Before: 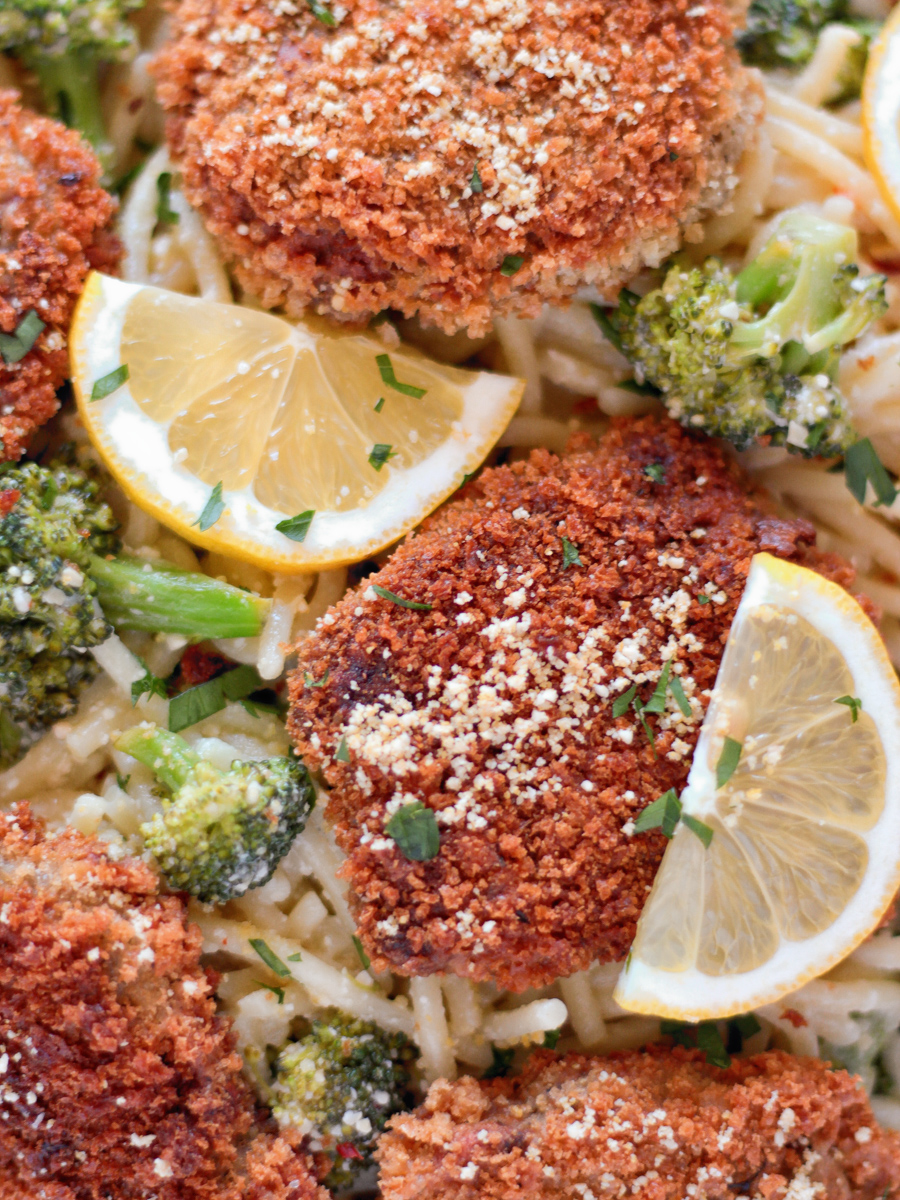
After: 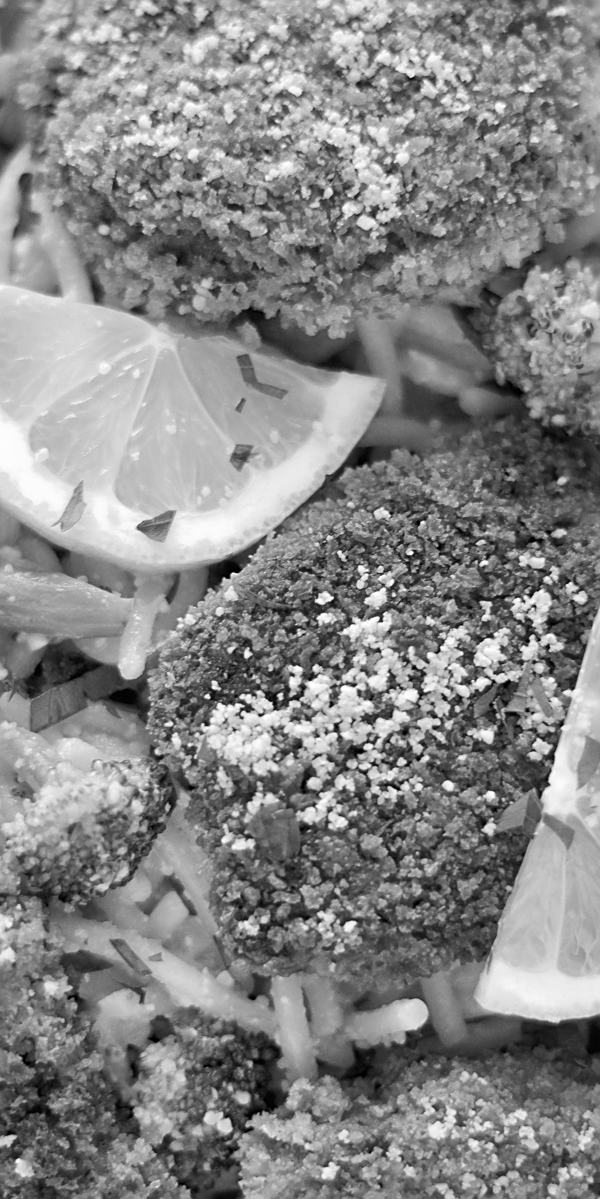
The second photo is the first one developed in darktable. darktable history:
crop and rotate: left 15.546%, right 17.787%
sharpen: on, module defaults
monochrome: on, module defaults
